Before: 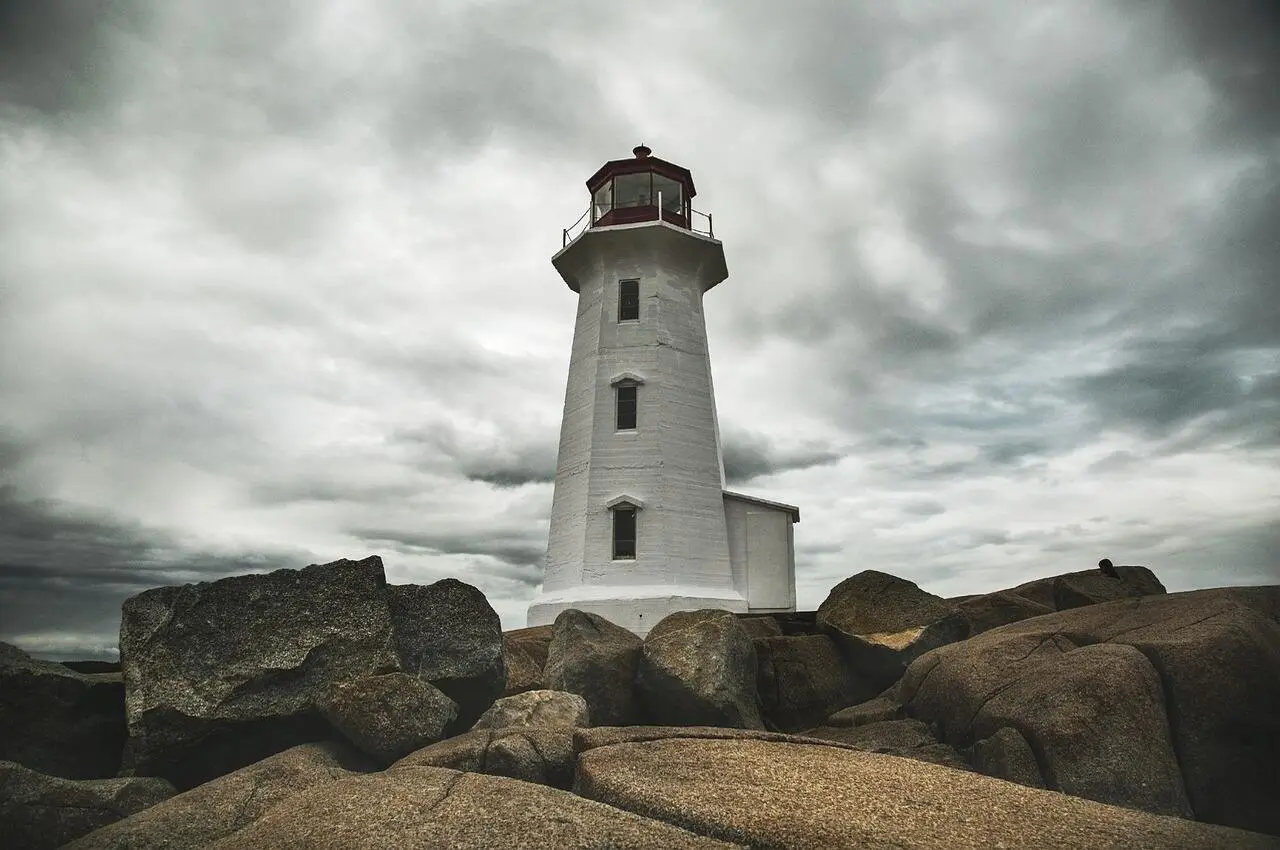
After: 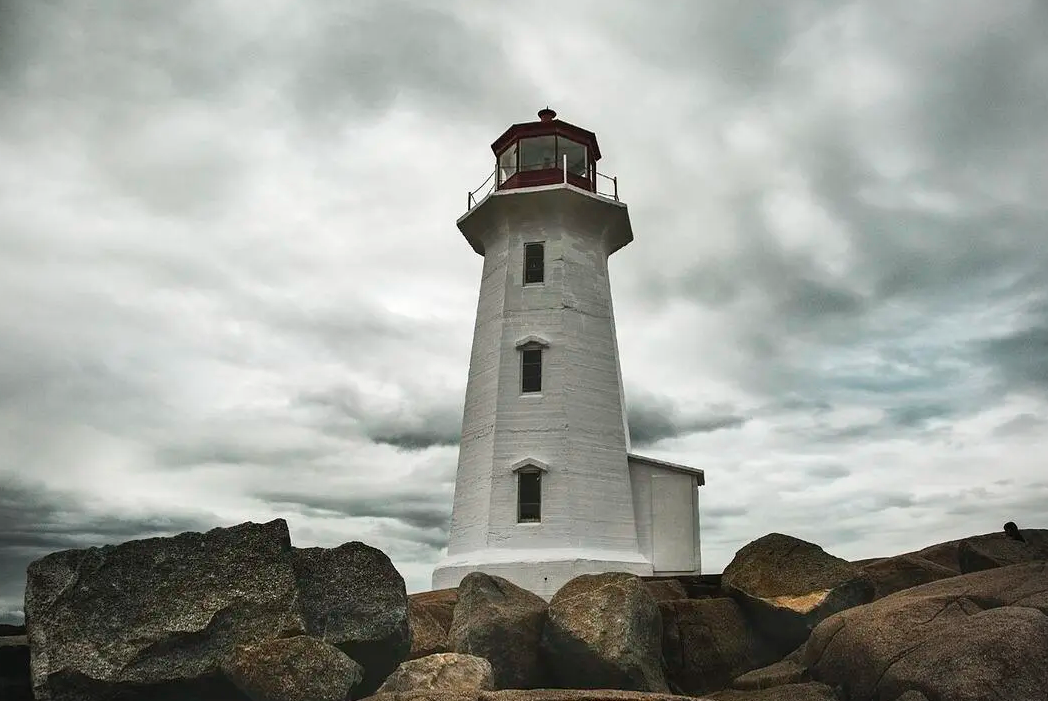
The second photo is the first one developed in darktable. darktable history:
crop and rotate: left 7.495%, top 4.419%, right 10.622%, bottom 13.037%
vignetting: brightness -0.199
